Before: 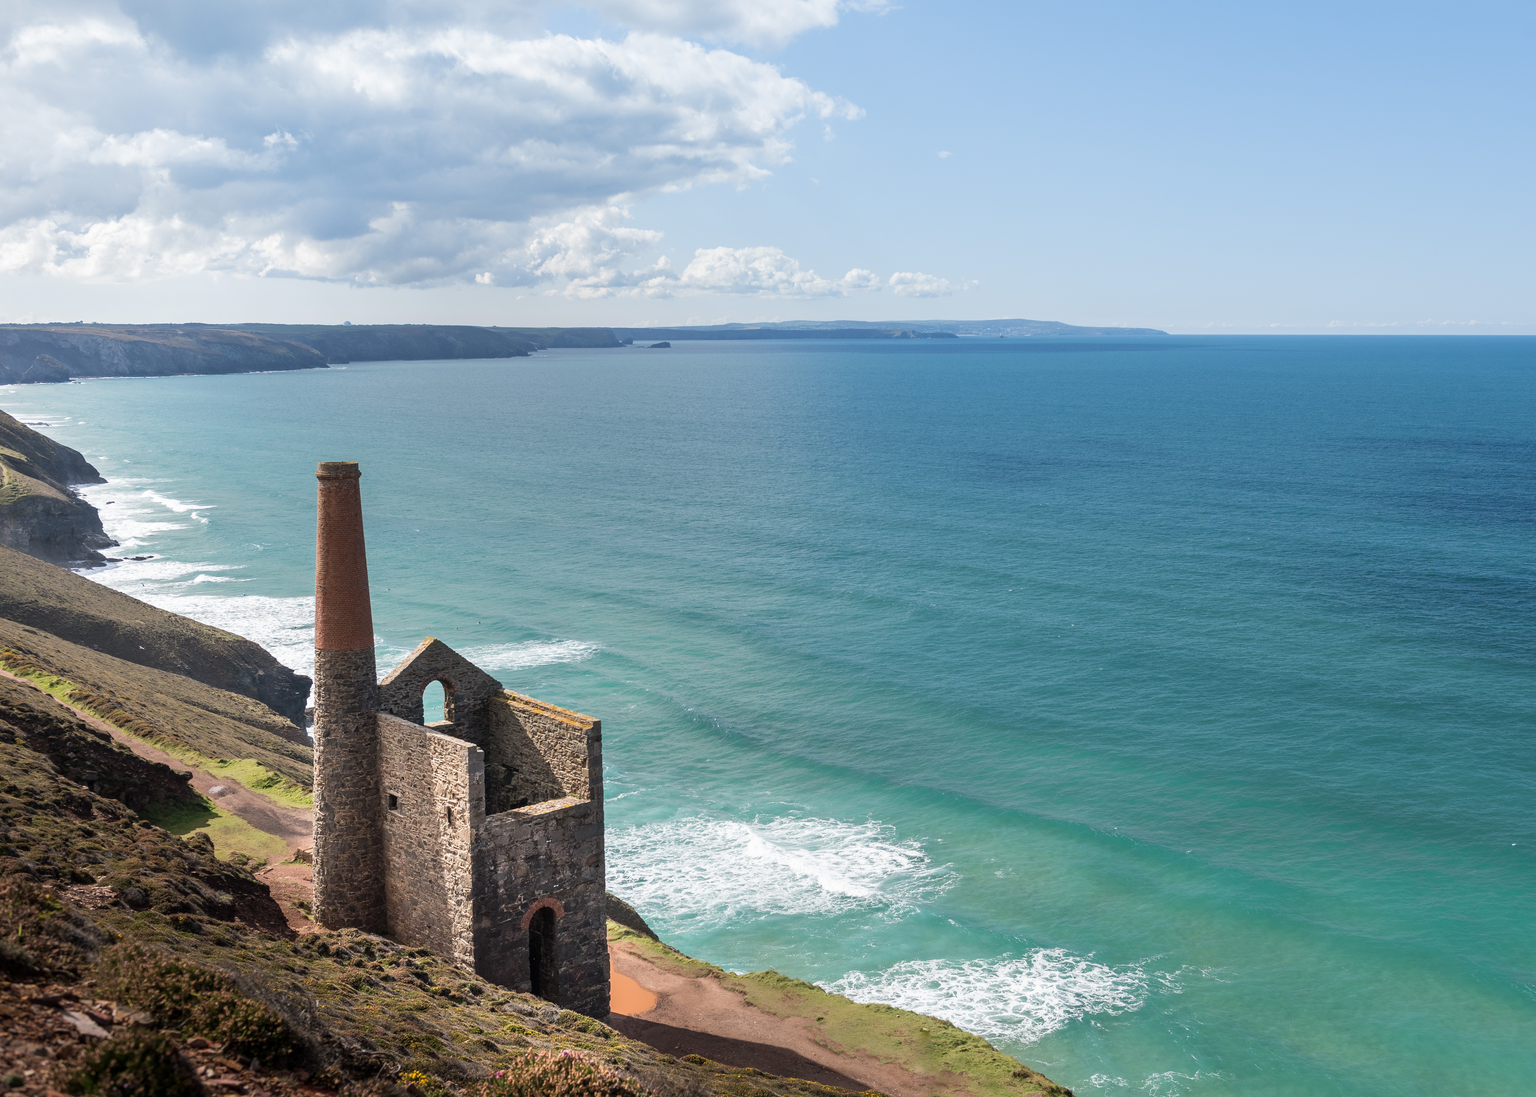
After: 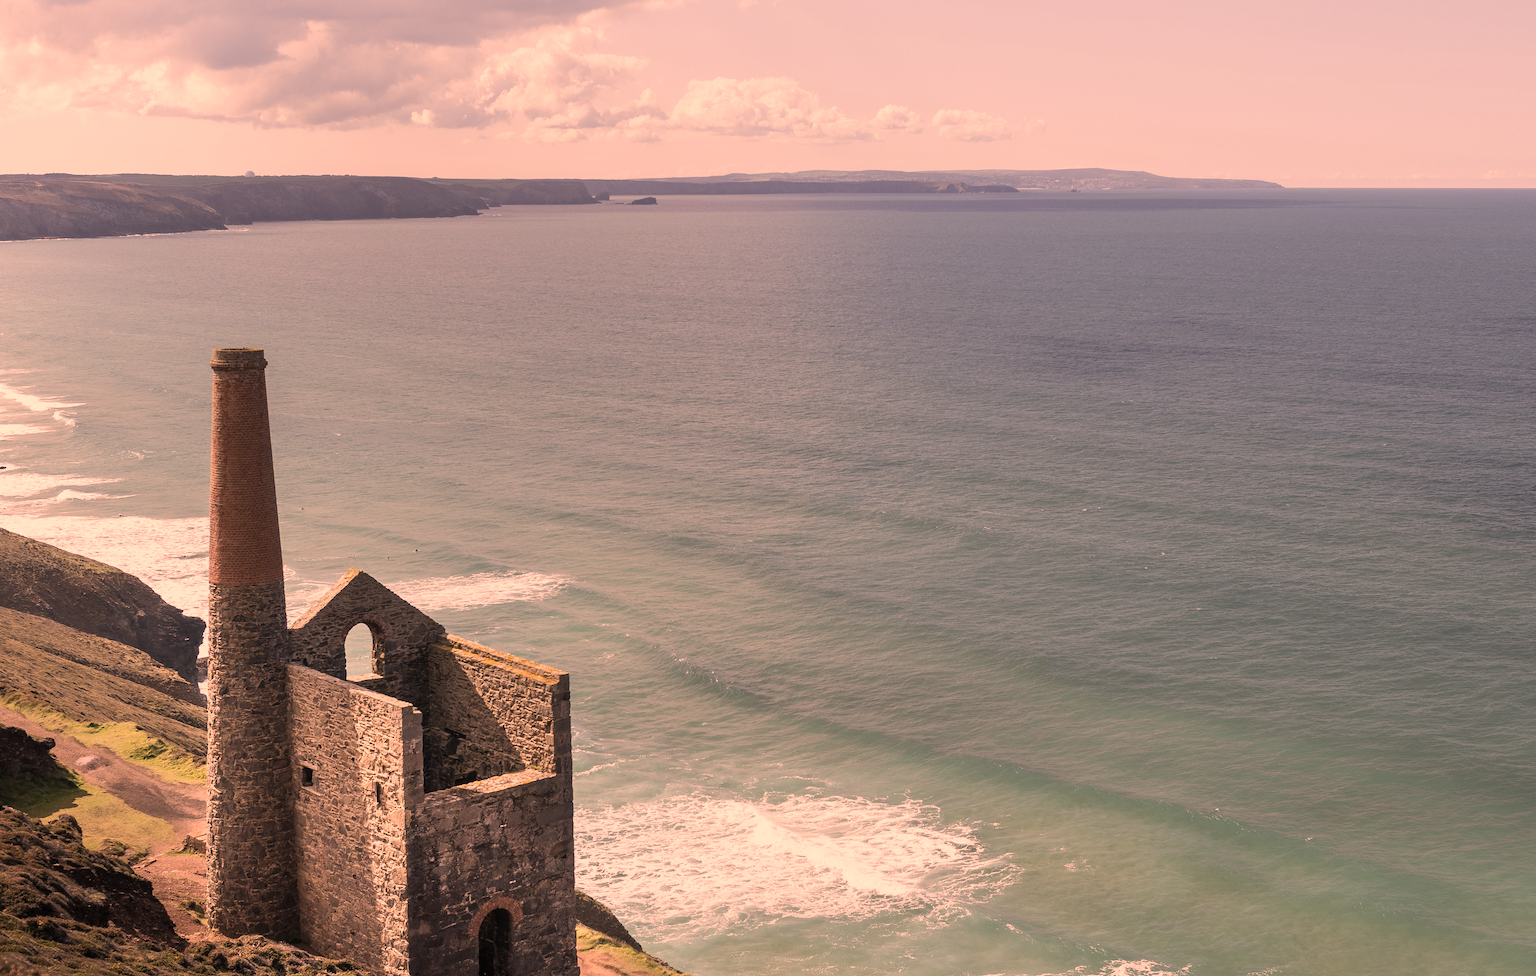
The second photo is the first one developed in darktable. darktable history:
crop: left 9.712%, top 16.928%, right 10.845%, bottom 12.332%
color correction: highlights a* 40, highlights b* 40, saturation 0.69
